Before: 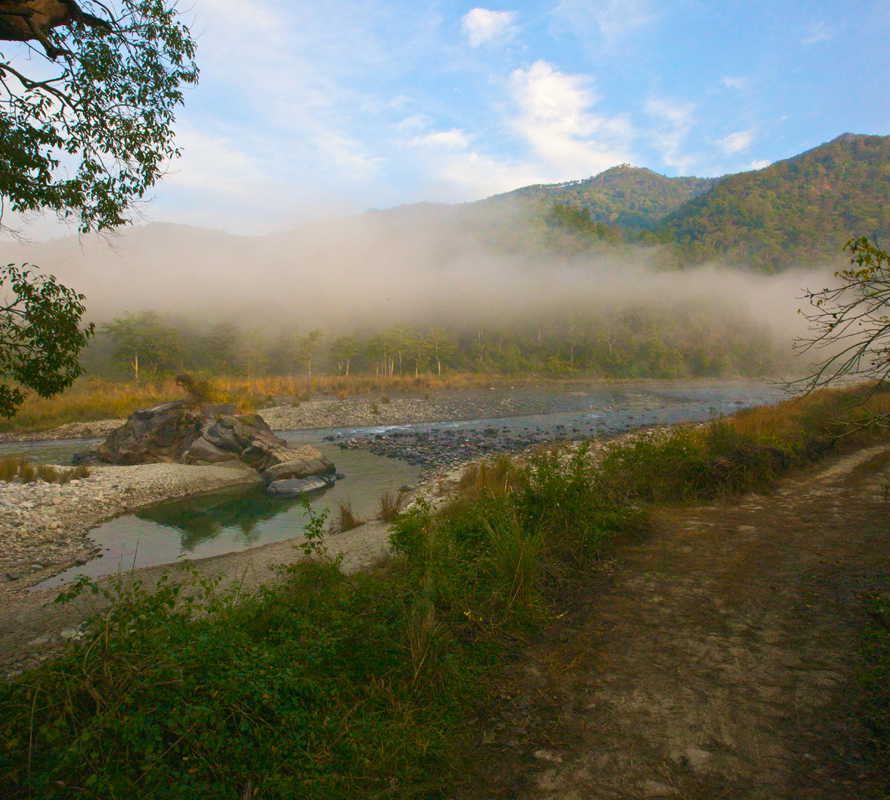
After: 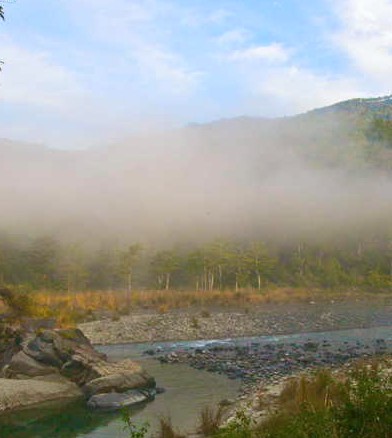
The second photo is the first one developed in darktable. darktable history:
crop: left 20.248%, top 10.86%, right 35.675%, bottom 34.321%
color zones: curves: ch0 [(0, 0.5) (0.143, 0.52) (0.286, 0.5) (0.429, 0.5) (0.571, 0.5) (0.714, 0.5) (0.857, 0.5) (1, 0.5)]; ch1 [(0, 0.489) (0.155, 0.45) (0.286, 0.466) (0.429, 0.5) (0.571, 0.5) (0.714, 0.5) (0.857, 0.5) (1, 0.489)]
white balance: red 0.976, blue 1.04
